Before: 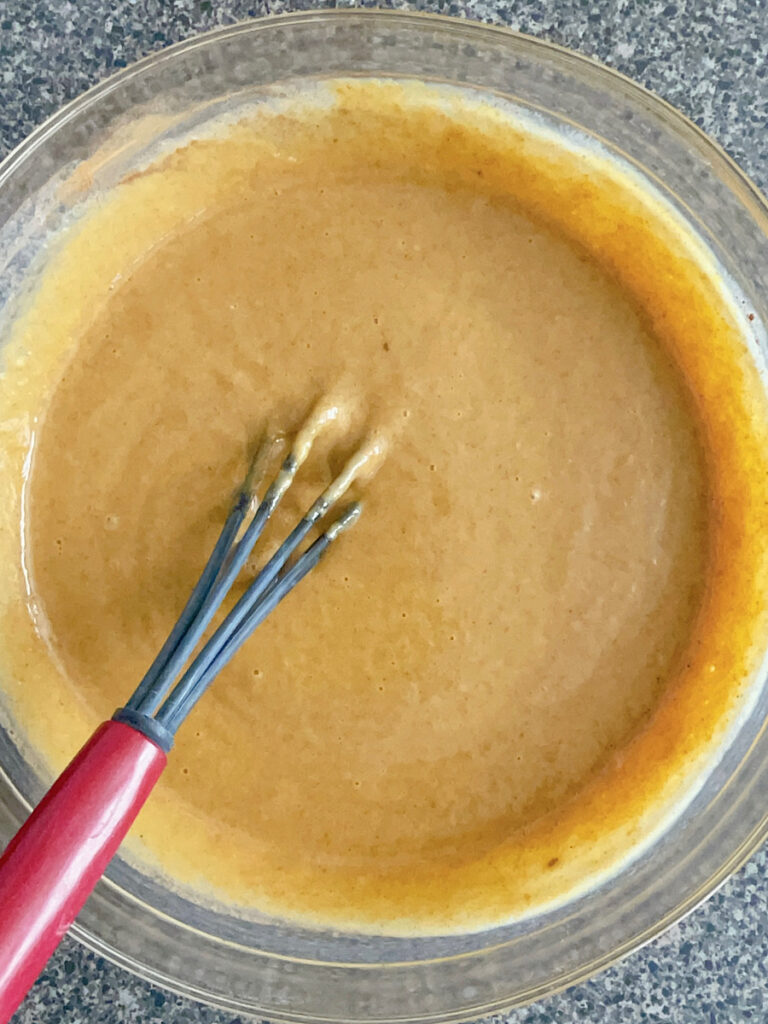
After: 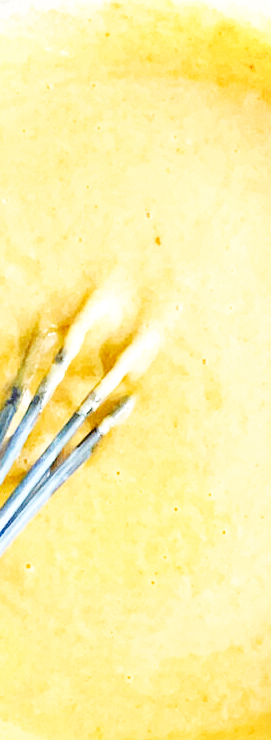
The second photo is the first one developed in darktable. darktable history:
base curve: curves: ch0 [(0, 0) (0.007, 0.004) (0.027, 0.03) (0.046, 0.07) (0.207, 0.54) (0.442, 0.872) (0.673, 0.972) (1, 1)], preserve colors none
crop and rotate: left 29.783%, top 10.39%, right 34.861%, bottom 17.254%
exposure: black level correction 0, exposure 0.498 EV, compensate highlight preservation false
